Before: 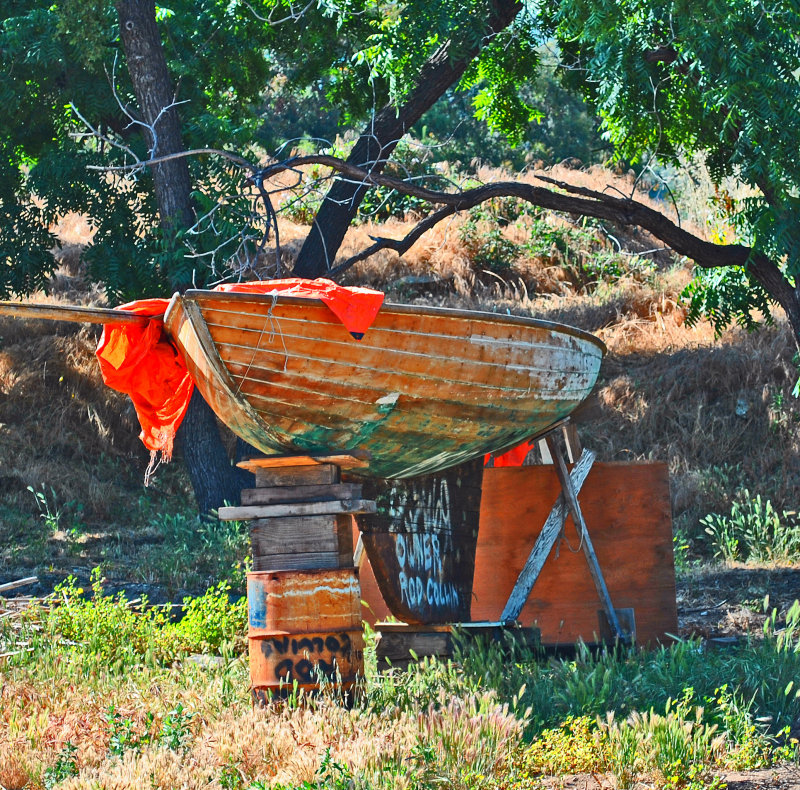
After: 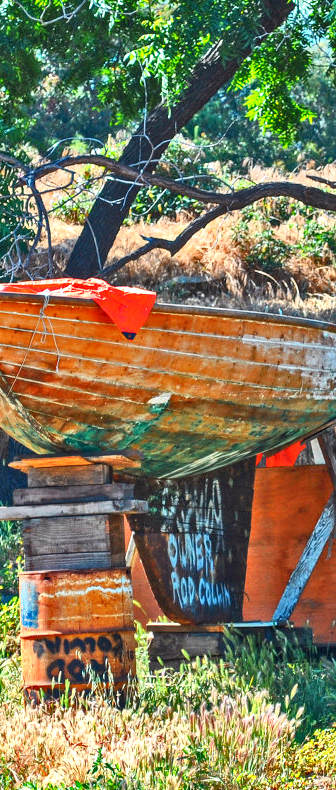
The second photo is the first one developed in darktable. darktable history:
color balance rgb: linear chroma grading › mid-tones 7.36%, perceptual saturation grading › global saturation 0.784%, perceptual brilliance grading › highlights 8.119%, perceptual brilliance grading › mid-tones 2.94%, perceptual brilliance grading › shadows 1.504%
levels: levels [0, 0.478, 1]
local contrast: on, module defaults
shadows and highlights: shadows 39.41, highlights -52.99, low approximation 0.01, soften with gaussian
crop: left 28.527%, right 29.422%
